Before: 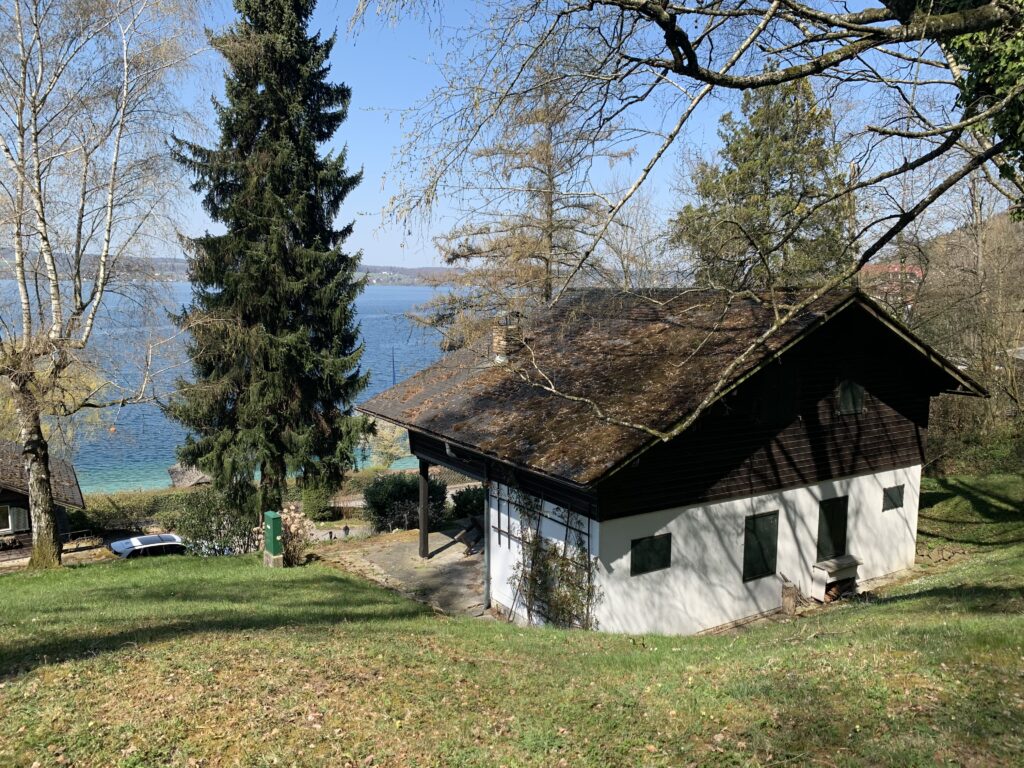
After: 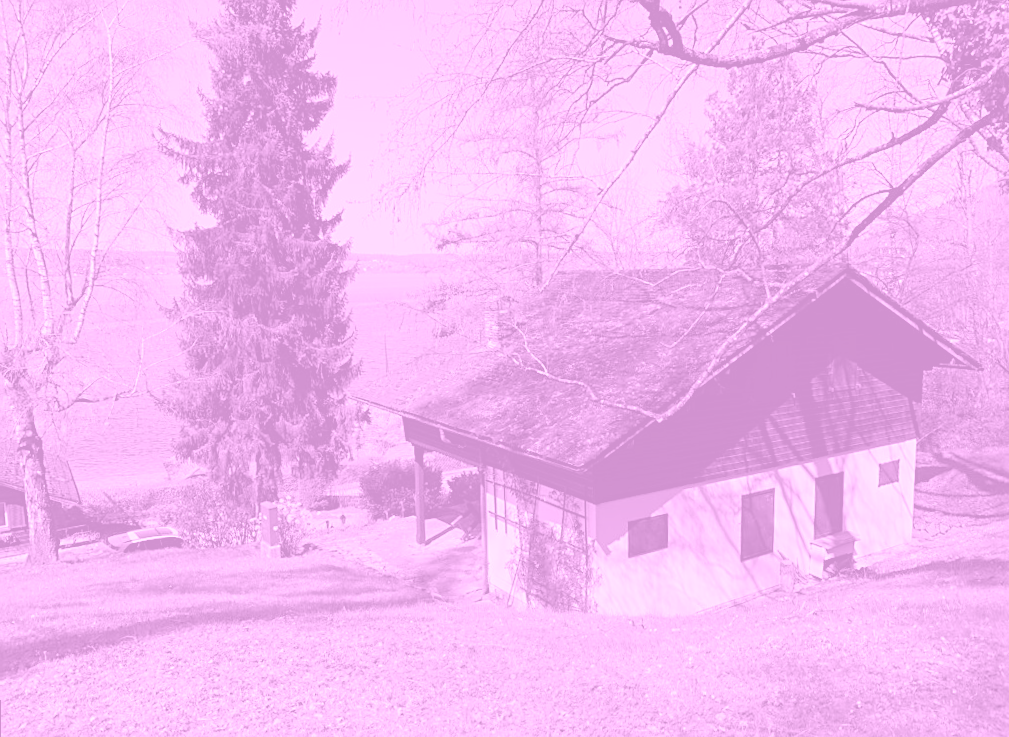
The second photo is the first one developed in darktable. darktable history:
sharpen: amount 0.478
rotate and perspective: rotation -1.42°, crop left 0.016, crop right 0.984, crop top 0.035, crop bottom 0.965
colorize: hue 331.2°, saturation 75%, source mix 30.28%, lightness 70.52%, version 1
